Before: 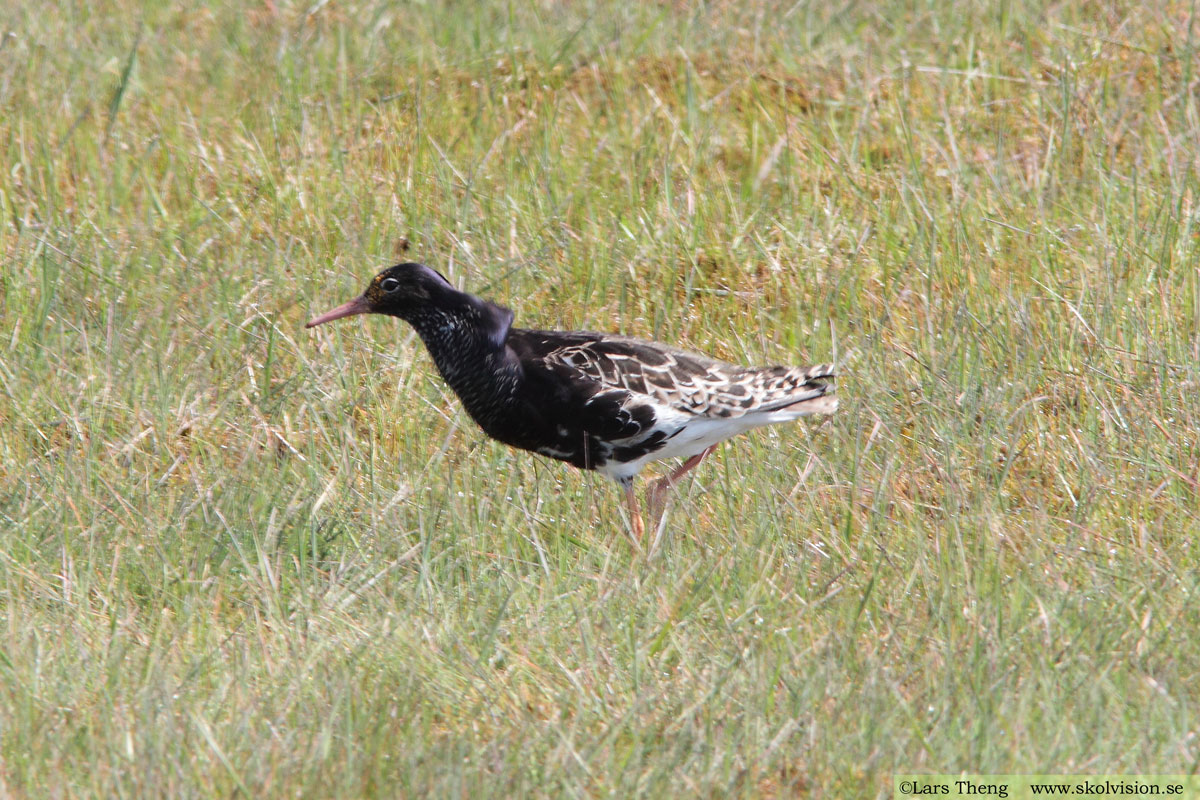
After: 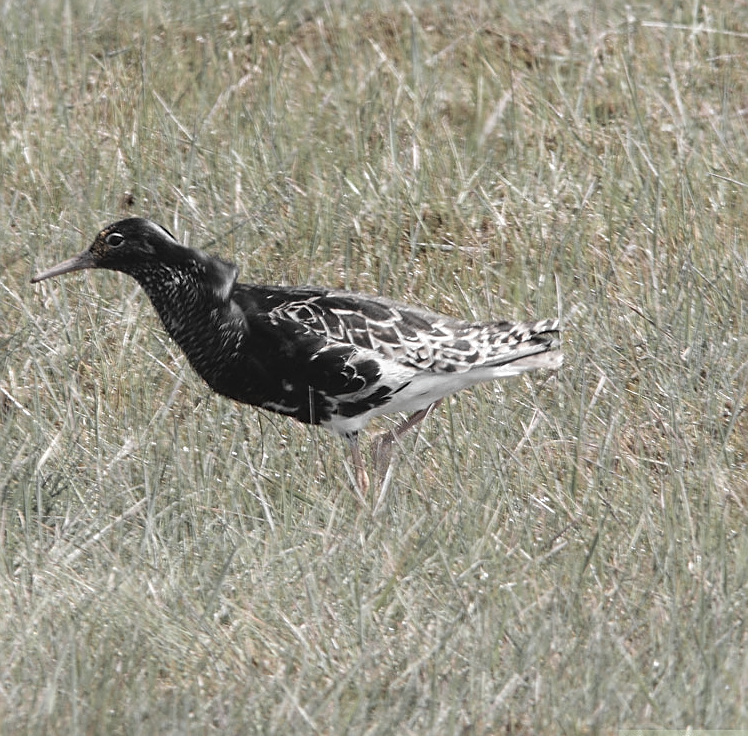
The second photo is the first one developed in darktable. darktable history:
color zones: curves: ch0 [(0, 0.613) (0.01, 0.613) (0.245, 0.448) (0.498, 0.529) (0.642, 0.665) (0.879, 0.777) (0.99, 0.613)]; ch1 [(0, 0.035) (0.121, 0.189) (0.259, 0.197) (0.415, 0.061) (0.589, 0.022) (0.732, 0.022) (0.857, 0.026) (0.991, 0.053)]
crop and rotate: left 22.918%, top 5.629%, right 14.711%, bottom 2.247%
sharpen: on, module defaults
local contrast: detail 110%
